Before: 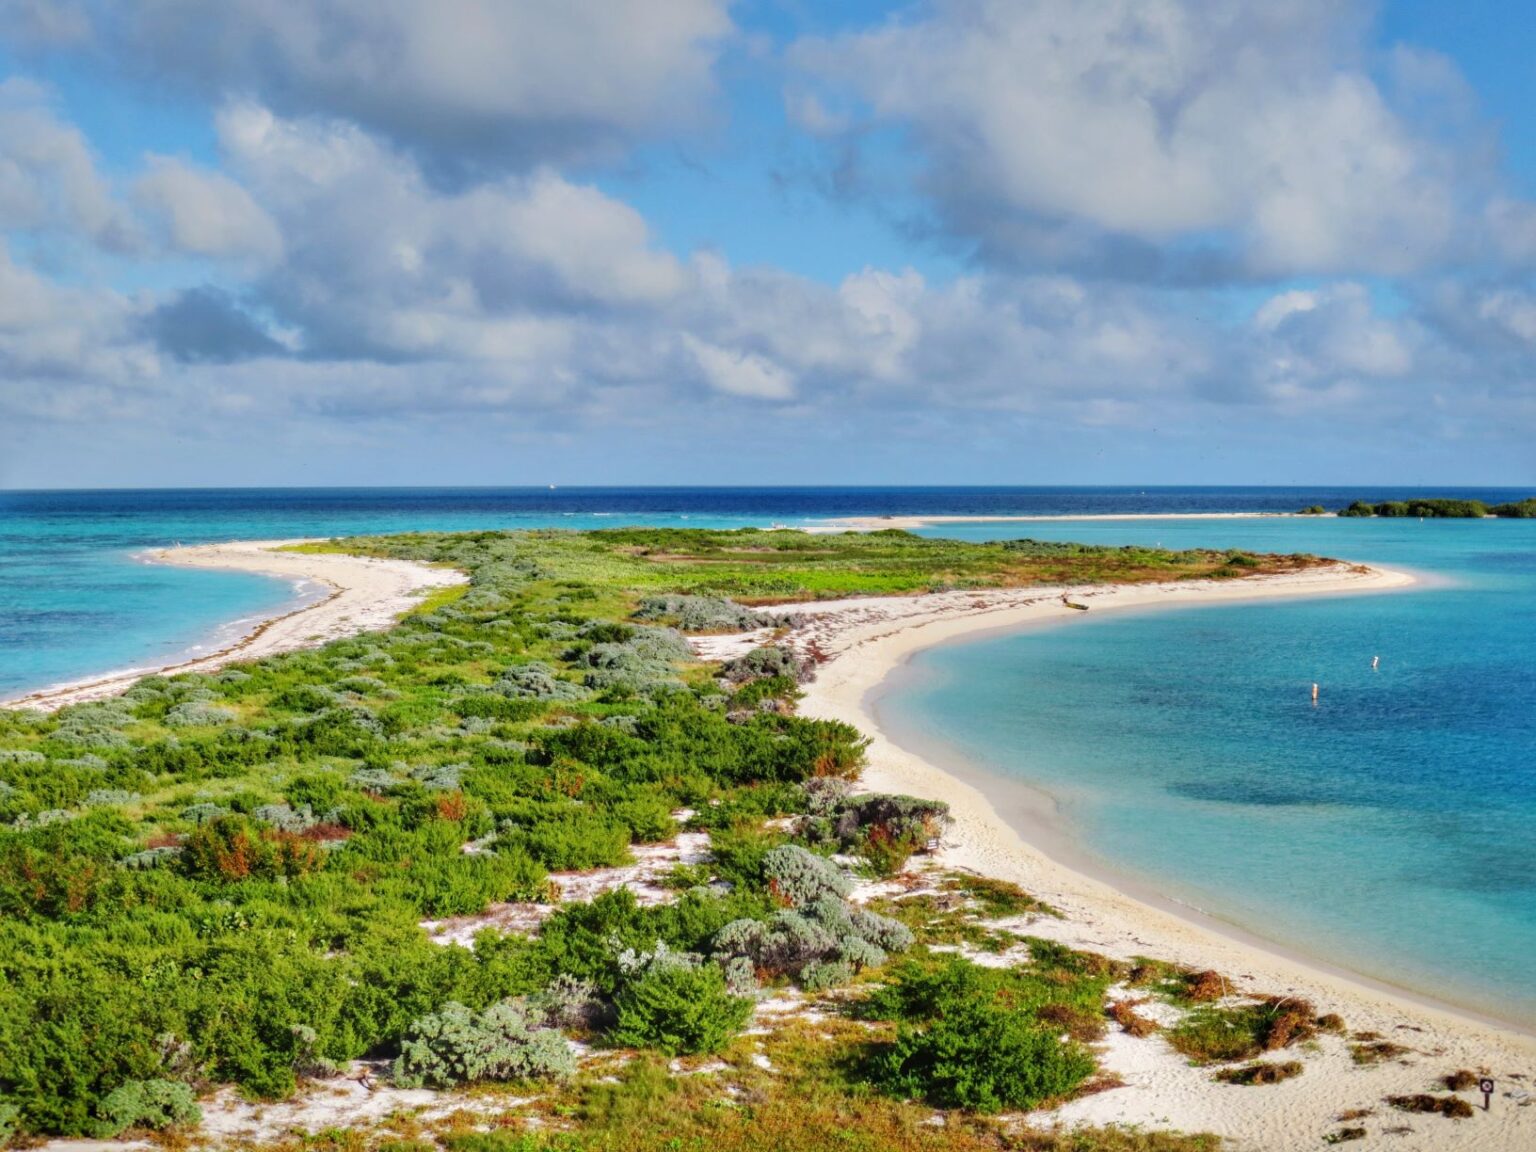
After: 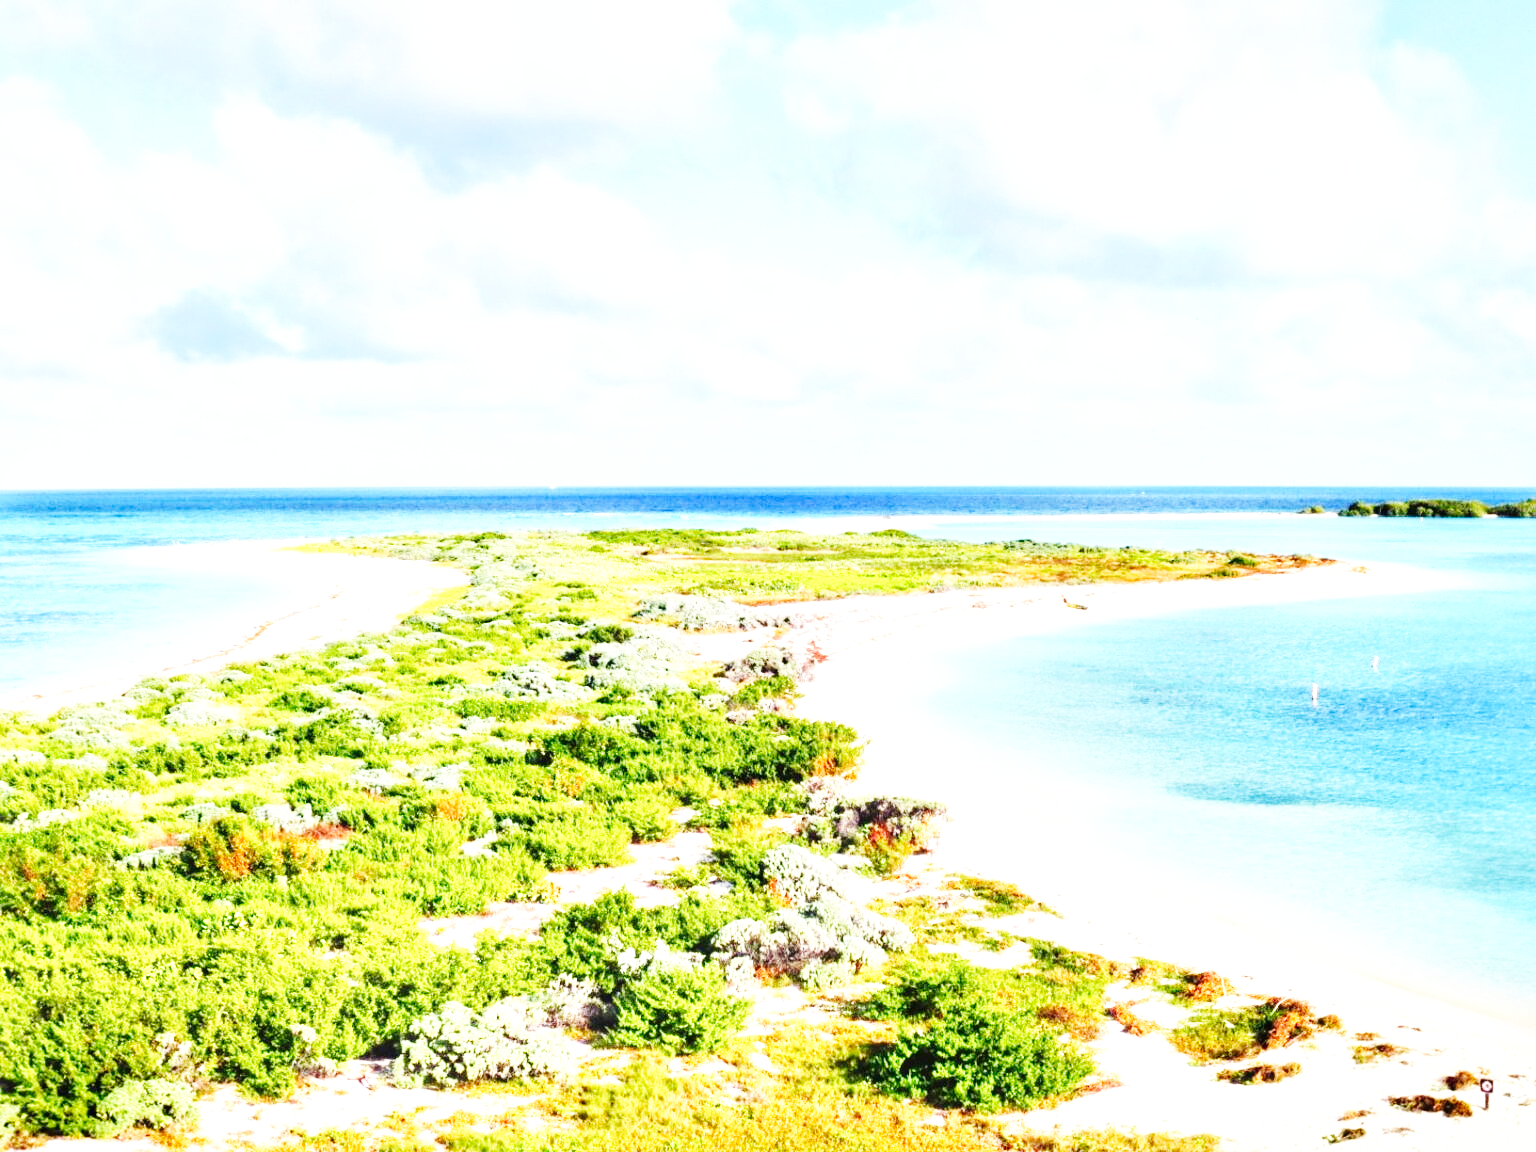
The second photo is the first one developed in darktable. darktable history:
base curve: curves: ch0 [(0, 0.003) (0.001, 0.002) (0.006, 0.004) (0.02, 0.022) (0.048, 0.086) (0.094, 0.234) (0.162, 0.431) (0.258, 0.629) (0.385, 0.8) (0.548, 0.918) (0.751, 0.988) (1, 1)], preserve colors none
tone equalizer: on, module defaults
exposure: black level correction 0, exposure 1.2 EV, compensate highlight preservation false
